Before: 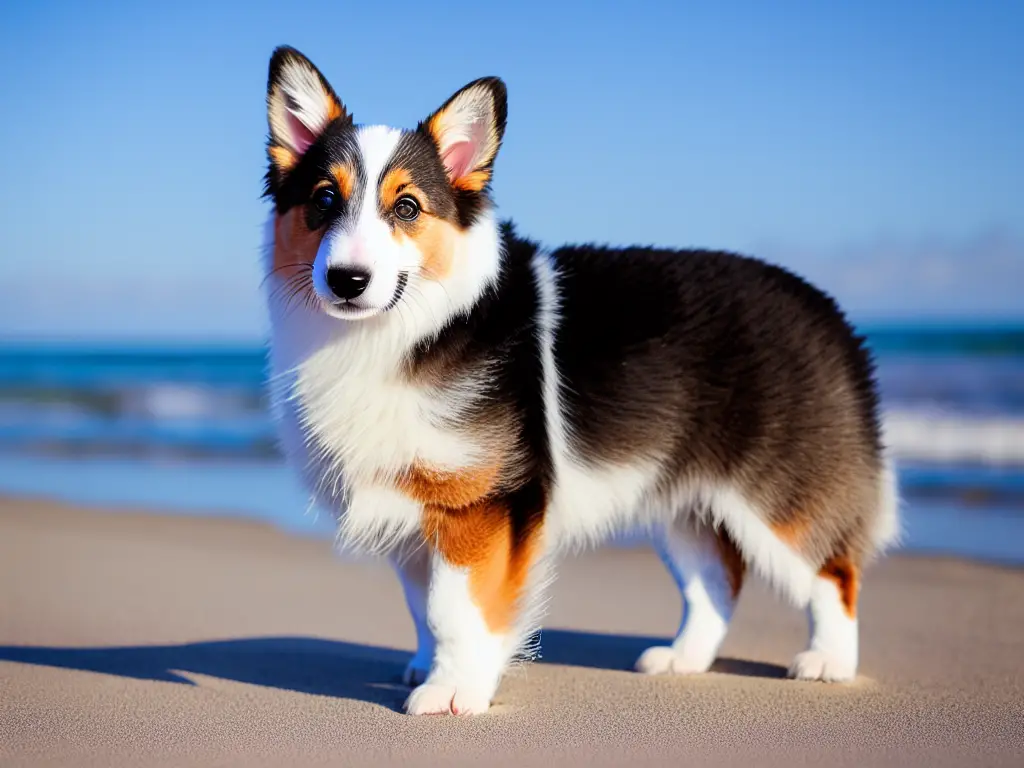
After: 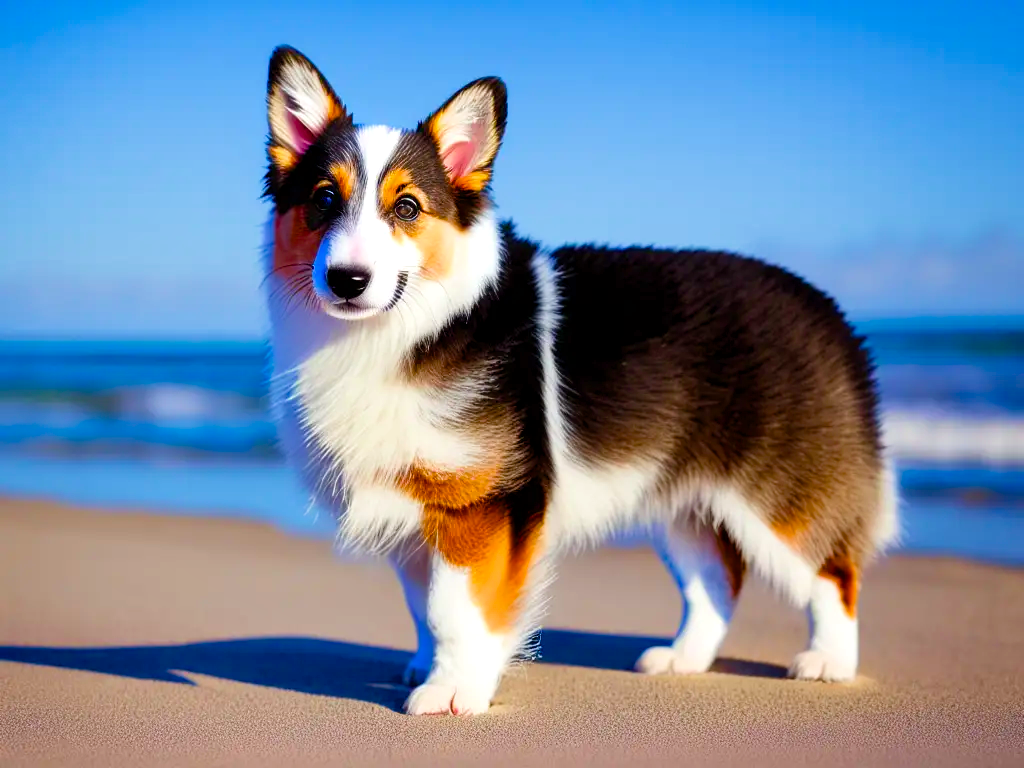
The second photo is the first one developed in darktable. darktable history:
shadows and highlights: shadows 25, highlights -48, soften with gaussian
velvia: on, module defaults
color balance rgb: perceptual saturation grading › global saturation 45%, perceptual saturation grading › highlights -25%, perceptual saturation grading › shadows 50%, perceptual brilliance grading › global brilliance 3%, global vibrance 3%
